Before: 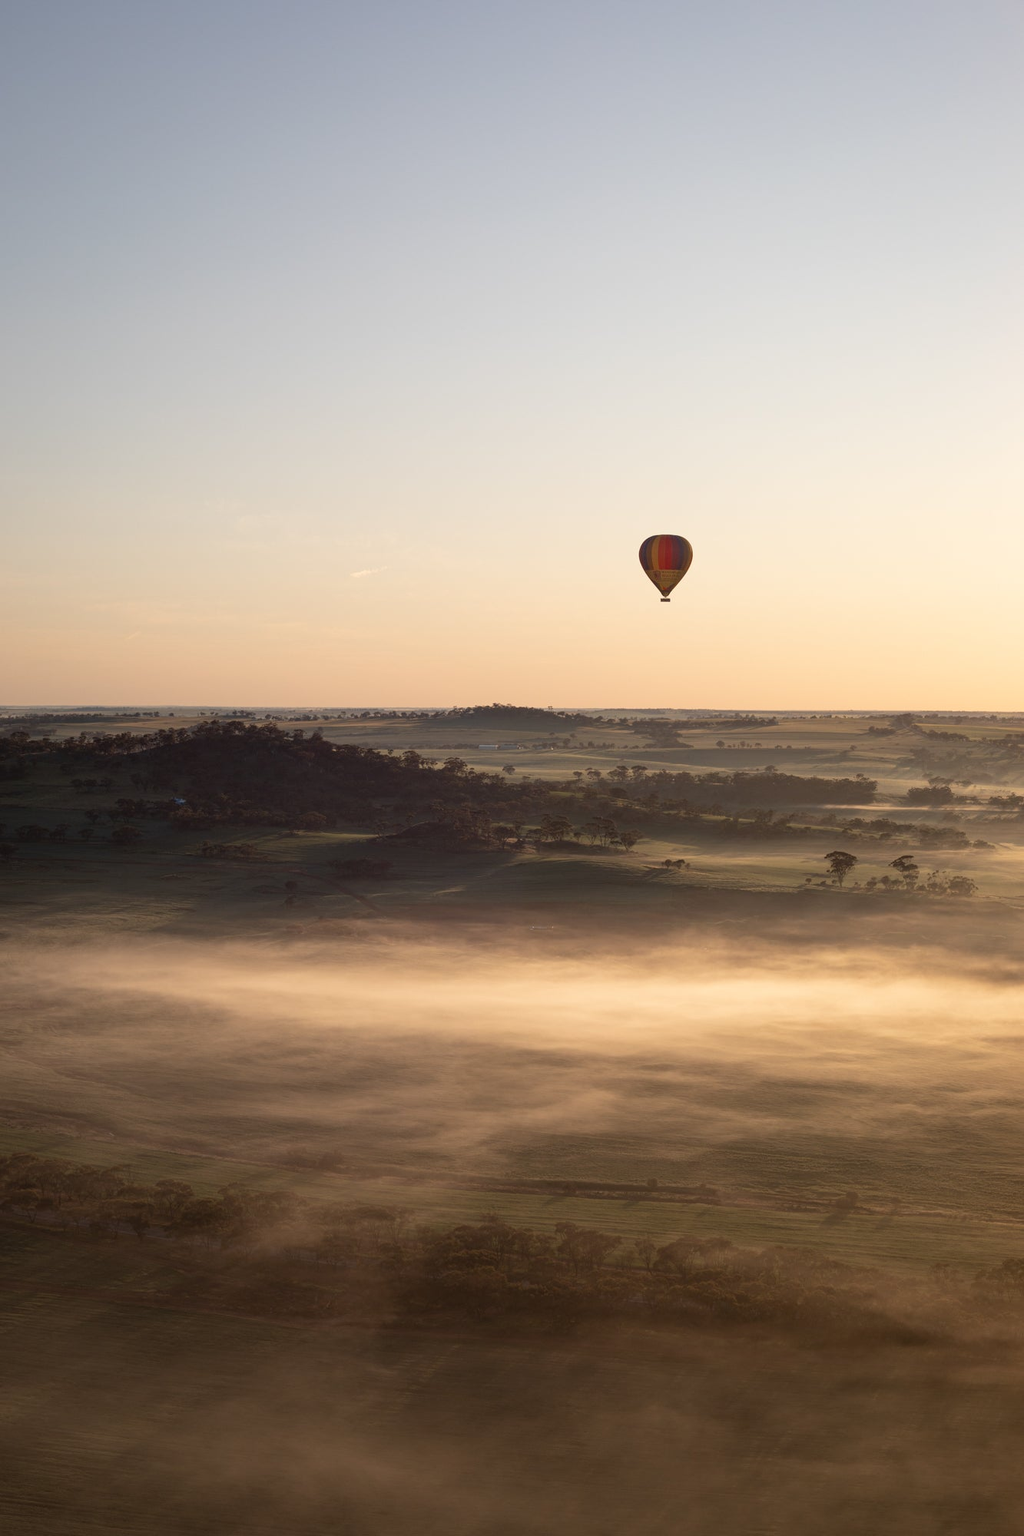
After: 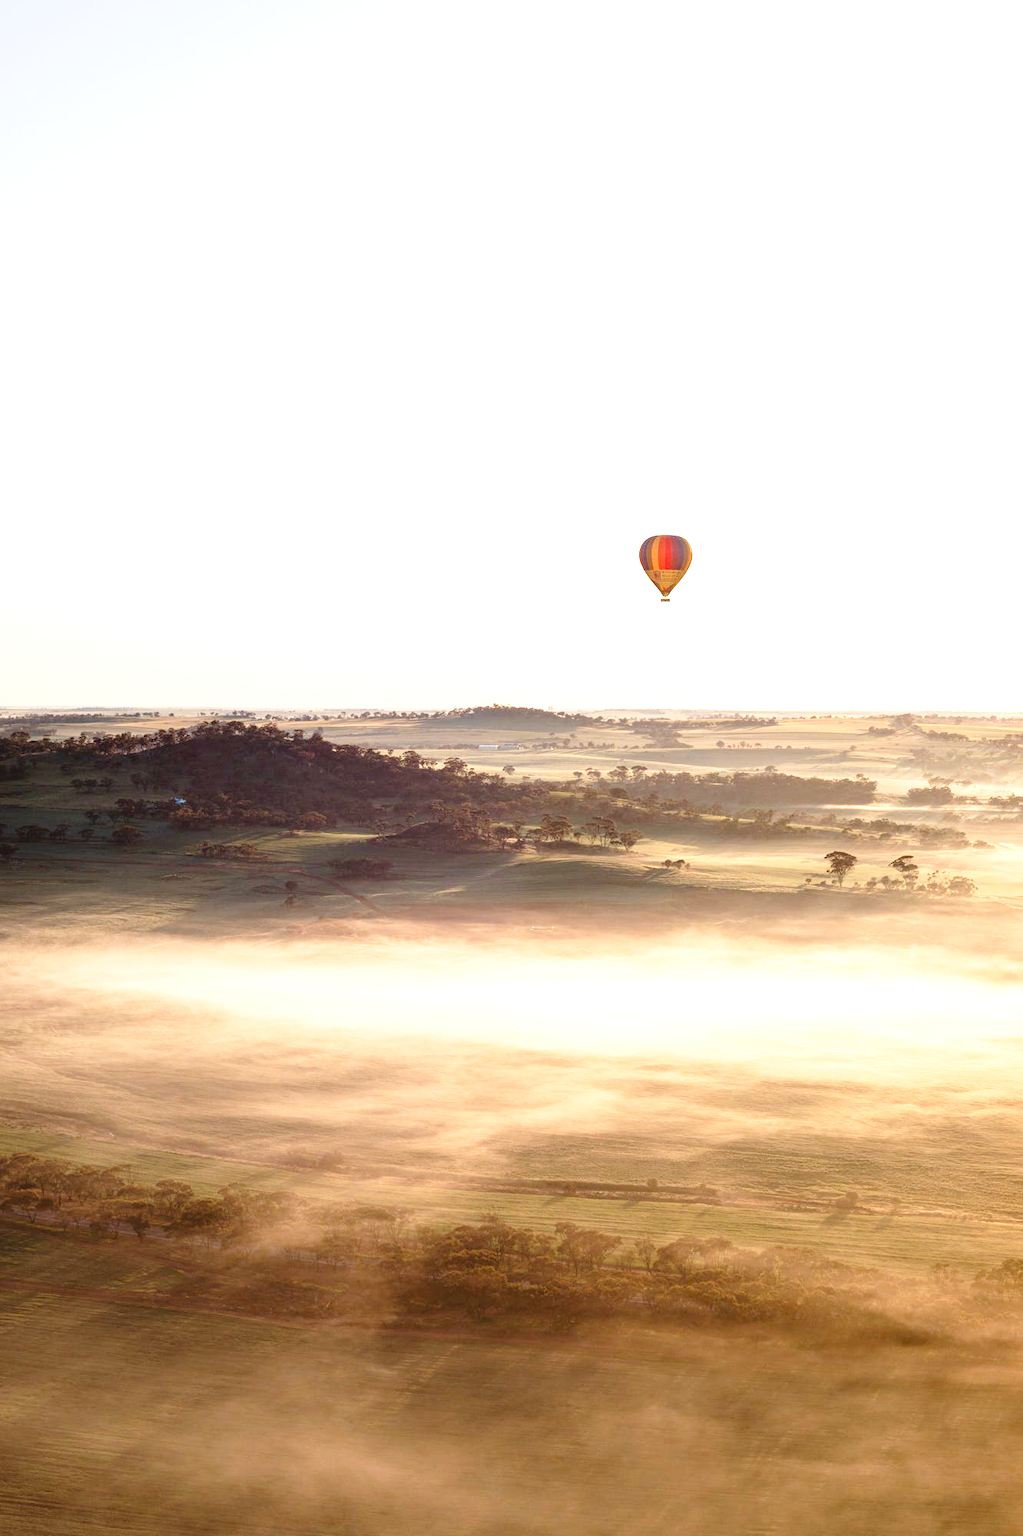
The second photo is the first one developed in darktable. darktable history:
exposure: black level correction 0, exposure 1.537 EV, compensate highlight preservation false
tone curve: curves: ch0 [(0, 0.016) (0.11, 0.039) (0.259, 0.235) (0.383, 0.437) (0.499, 0.597) (0.733, 0.867) (0.843, 0.948) (1, 1)], preserve colors none
